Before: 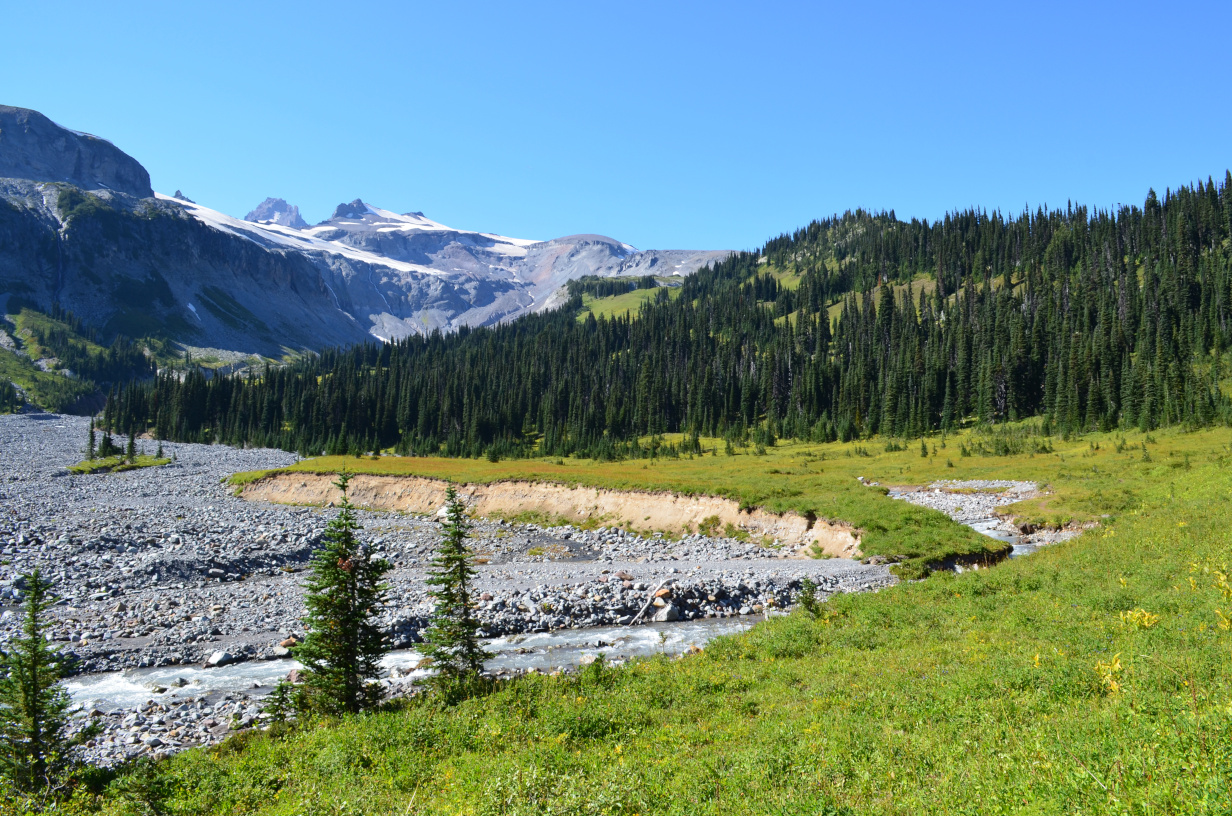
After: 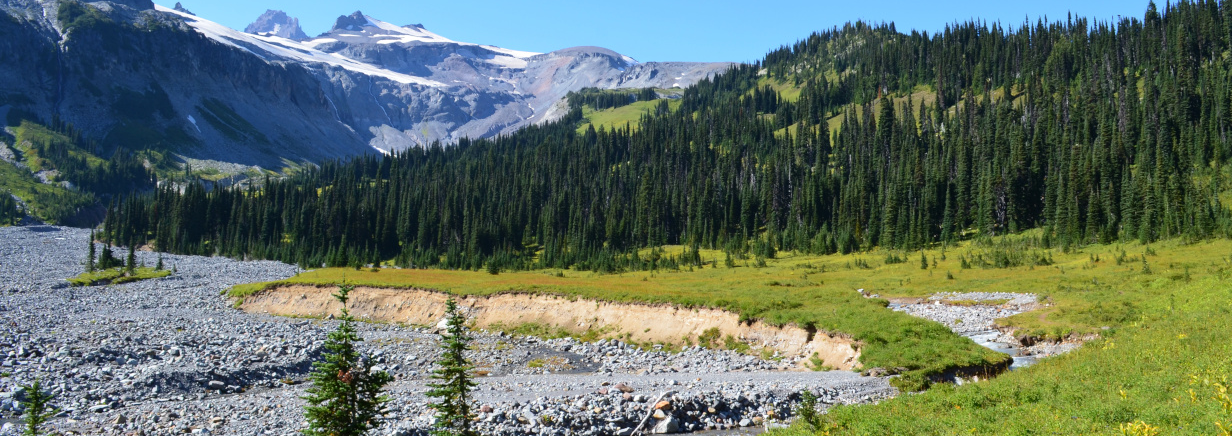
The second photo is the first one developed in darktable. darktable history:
velvia: strength 10%
crop and rotate: top 23.043%, bottom 23.437%
